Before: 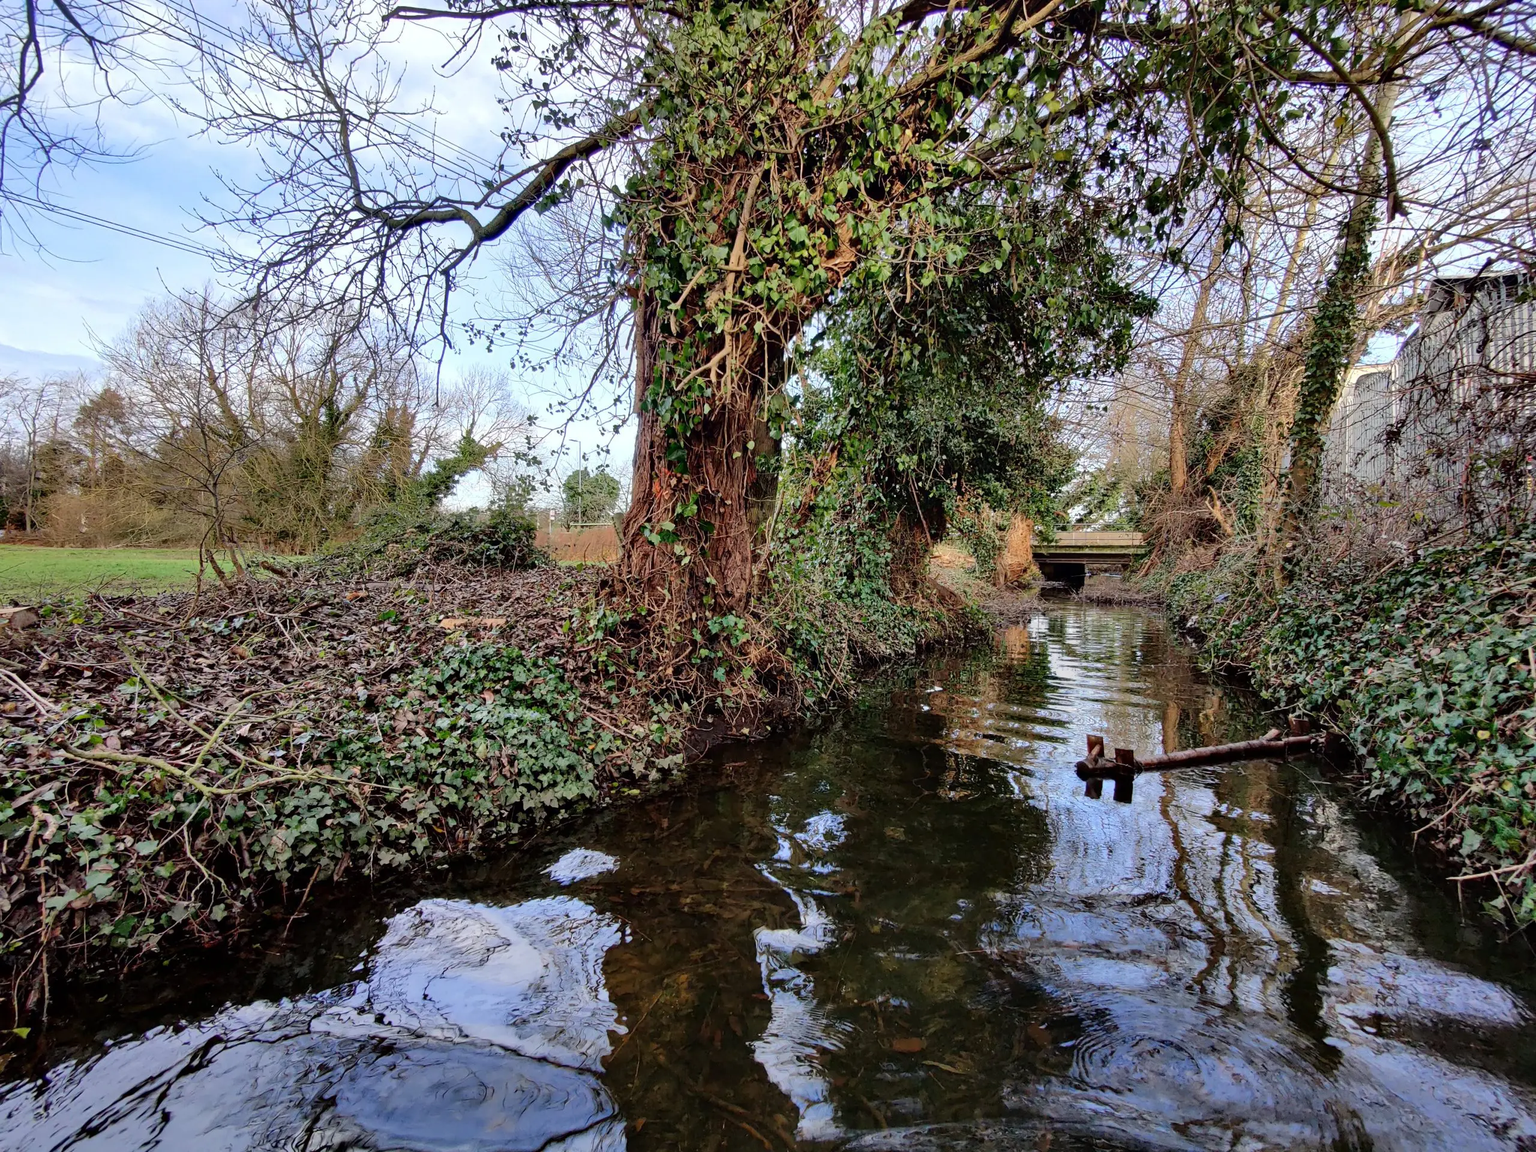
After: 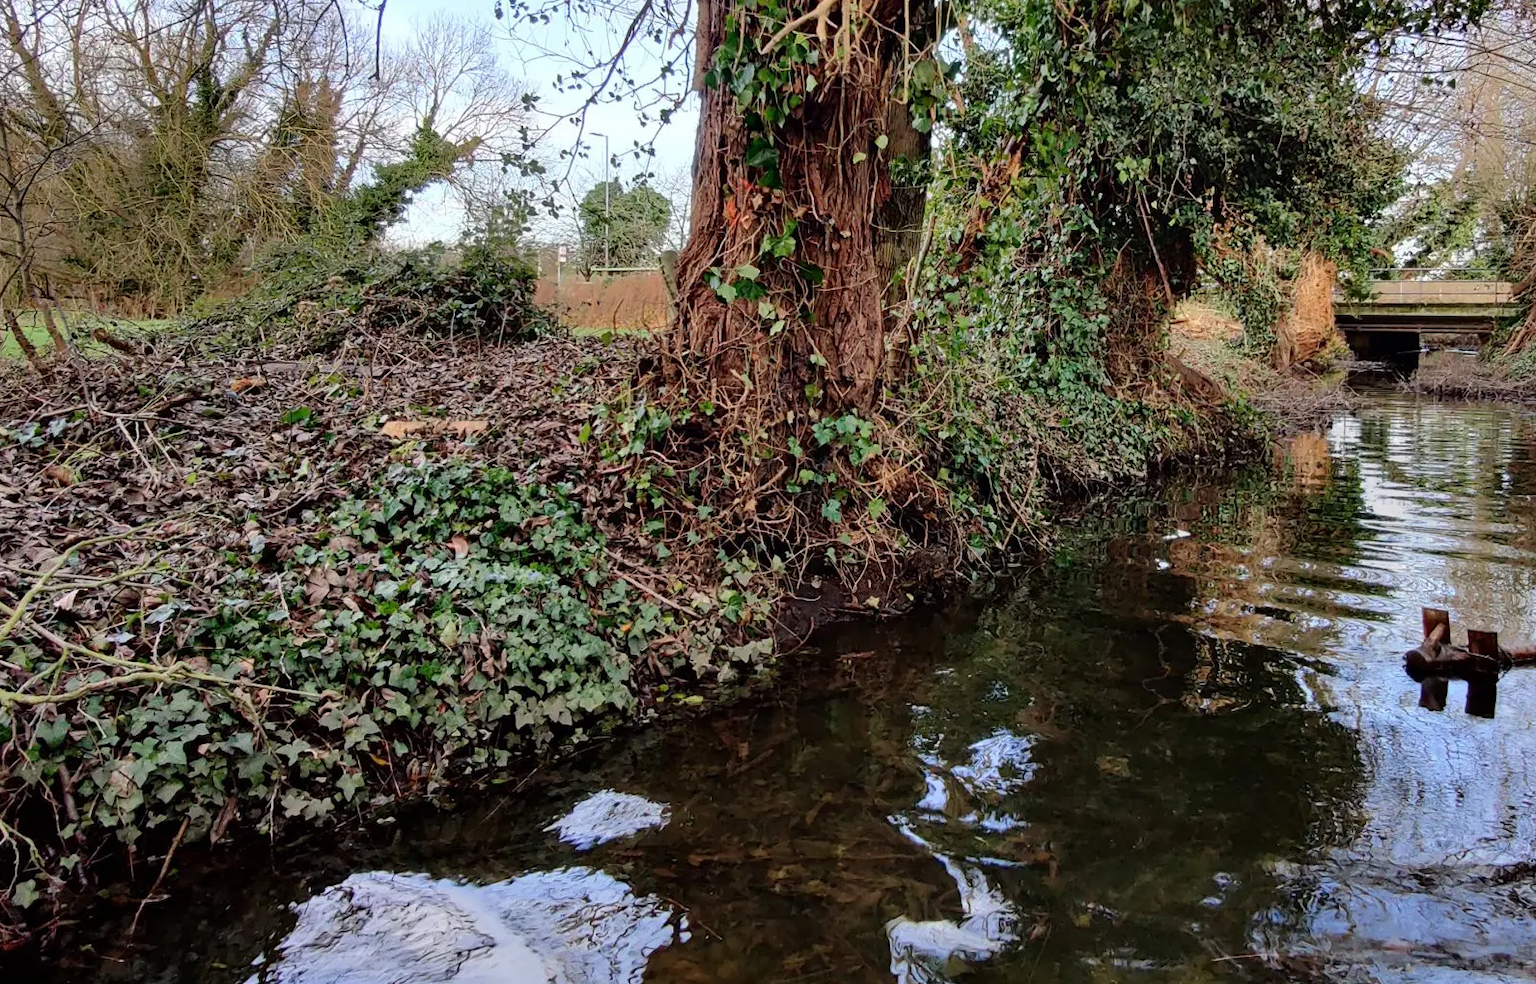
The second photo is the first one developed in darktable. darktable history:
crop: left 13.231%, top 31.025%, right 24.599%, bottom 15.85%
